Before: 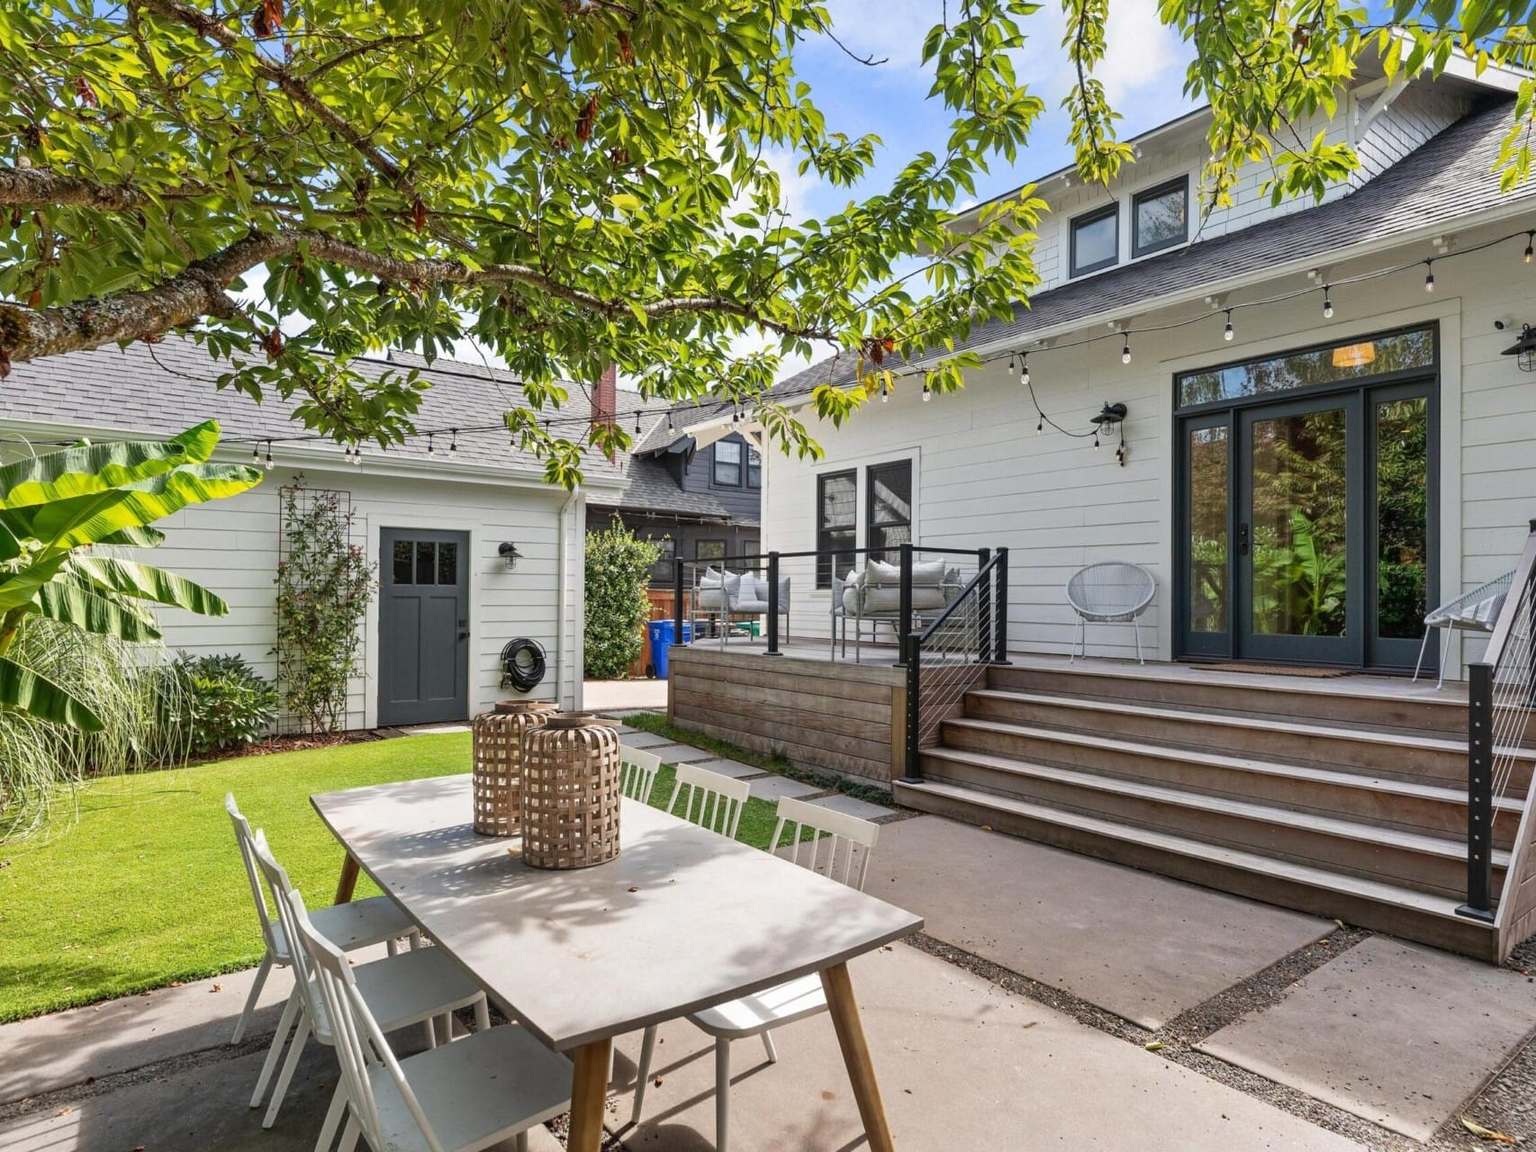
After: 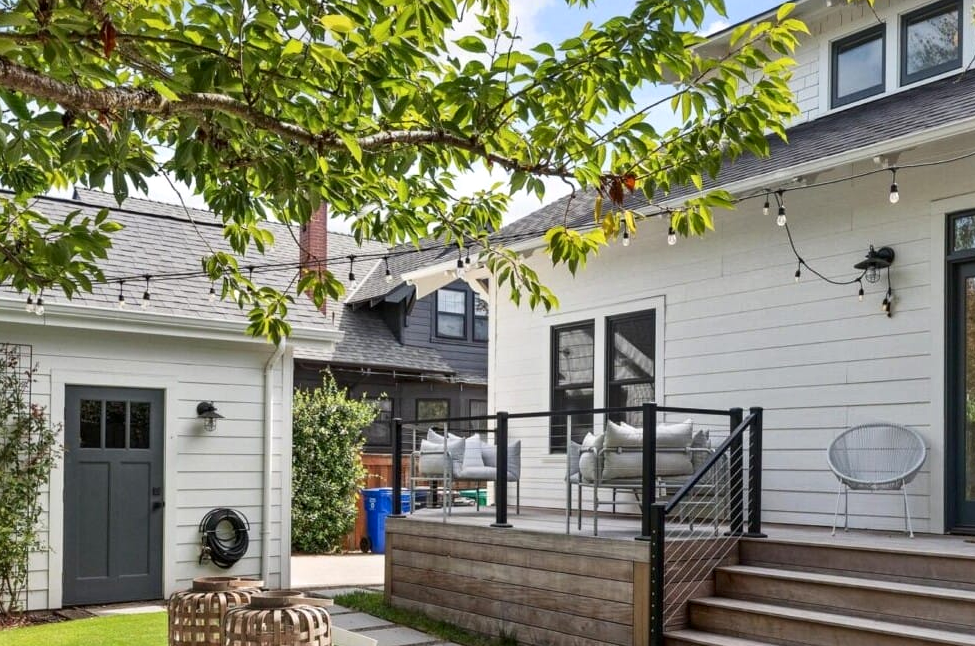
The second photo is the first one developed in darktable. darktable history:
local contrast: mode bilateral grid, contrast 19, coarseness 100, detail 150%, midtone range 0.2
crop: left 20.943%, top 15.727%, right 21.9%, bottom 33.792%
